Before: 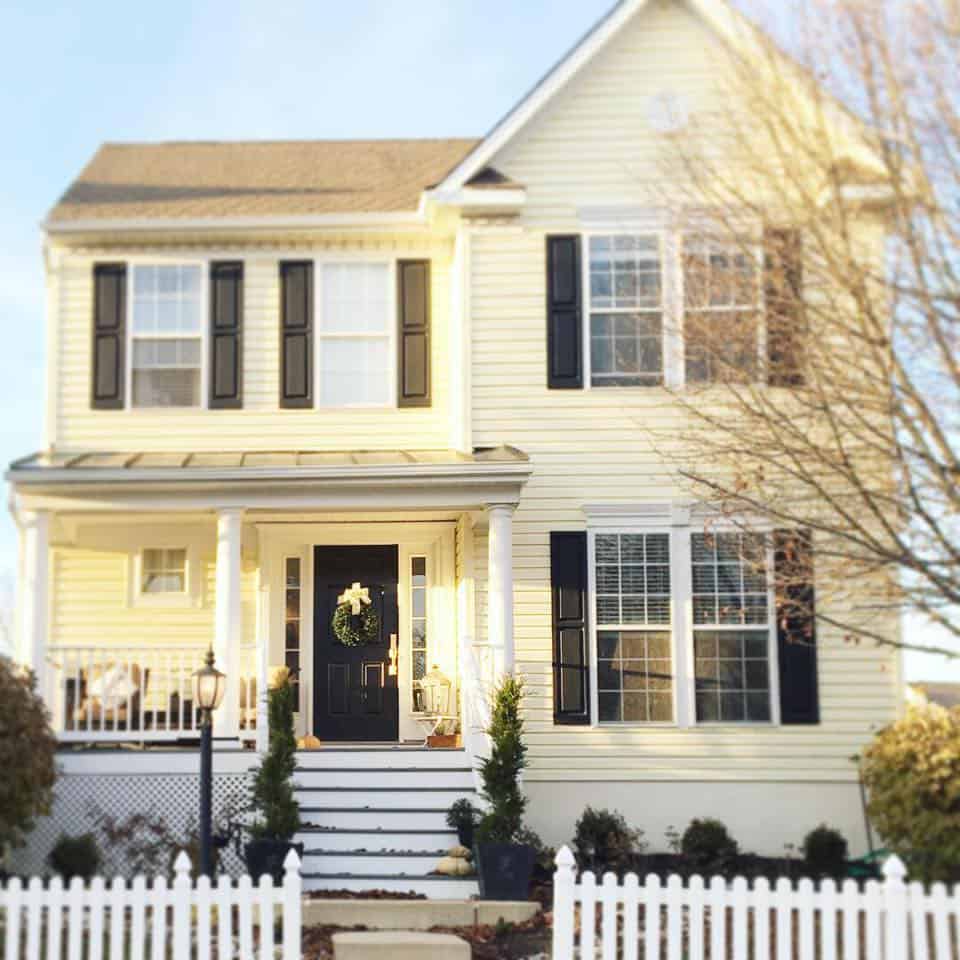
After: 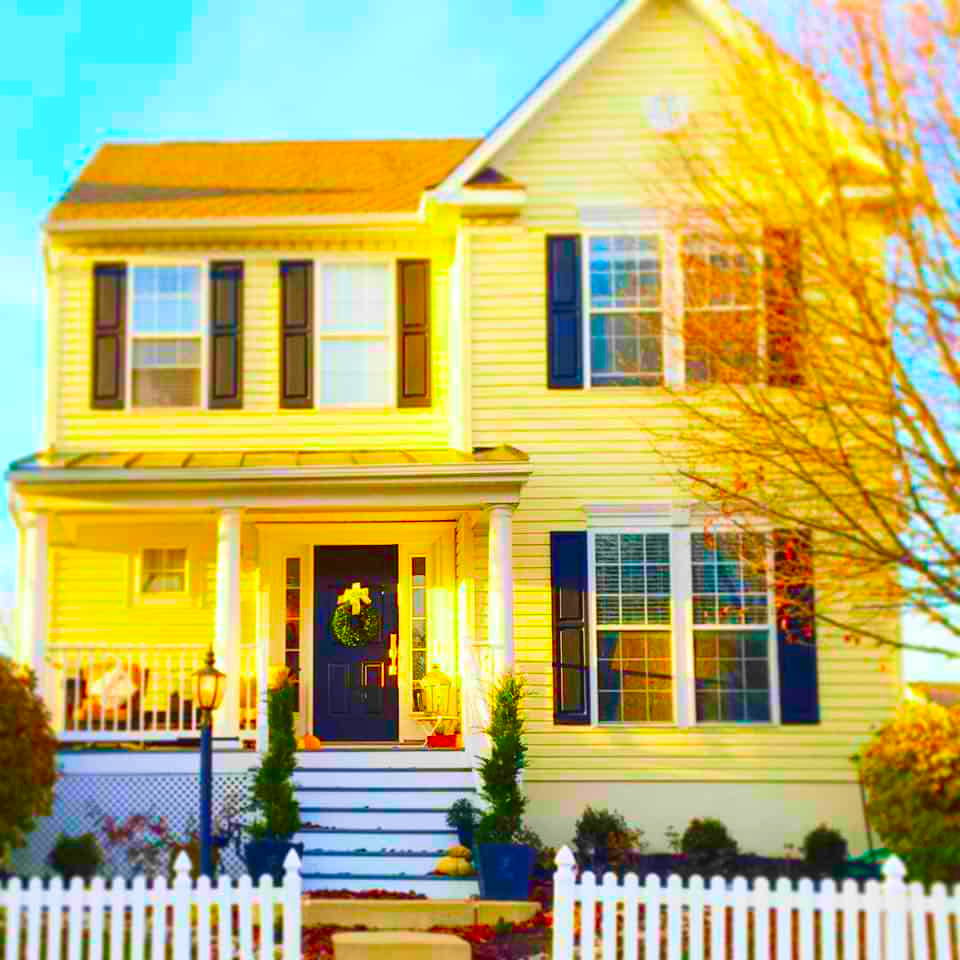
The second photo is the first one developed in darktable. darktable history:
color balance rgb: perceptual saturation grading › global saturation 20%, perceptual saturation grading › highlights 3.488%, perceptual saturation grading › shadows 49.667%, global vibrance 20%
color correction: highlights b* -0.027, saturation 3
velvia: strength 39.72%
